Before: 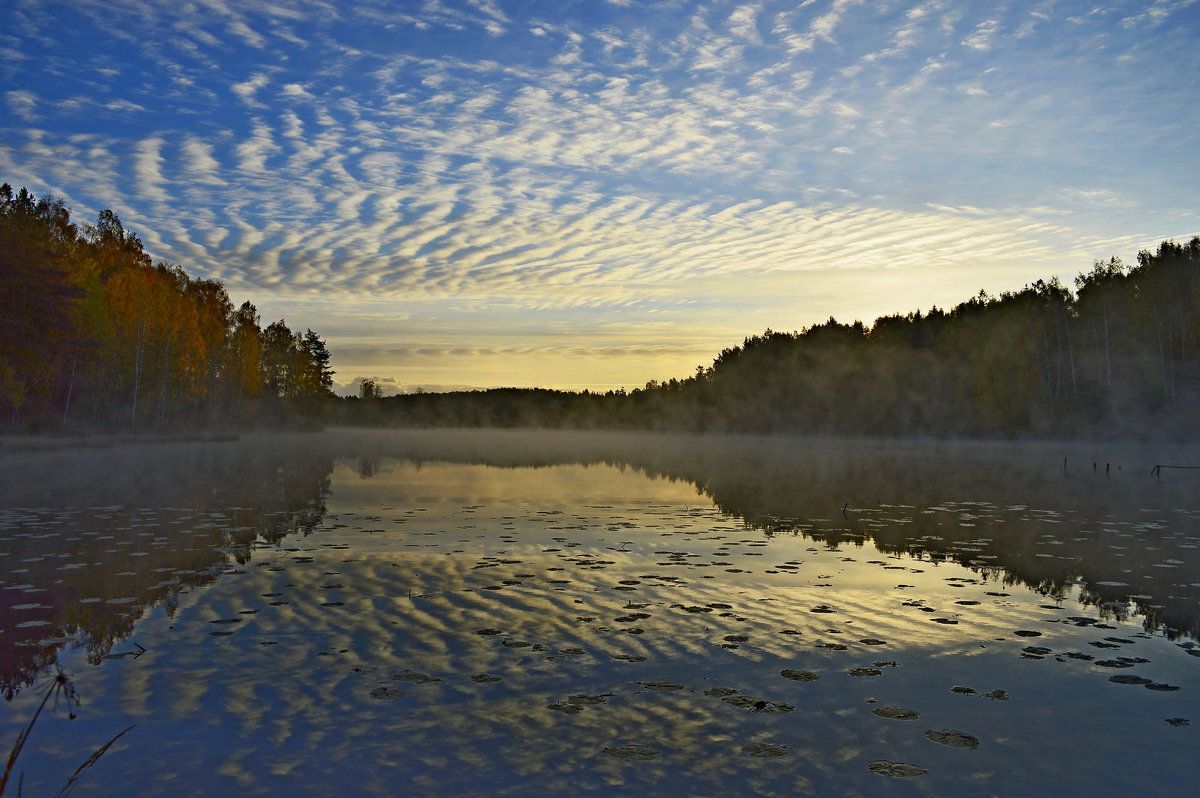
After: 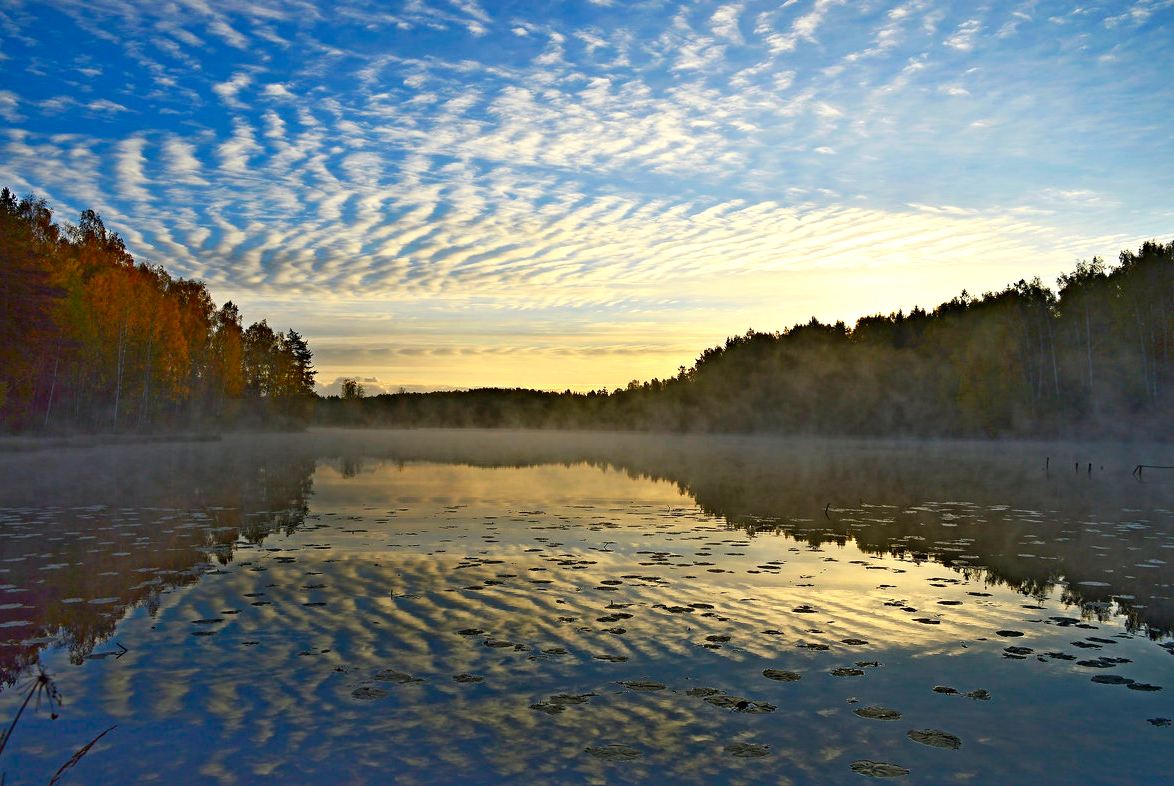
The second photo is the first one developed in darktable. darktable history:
crop and rotate: left 1.515%, right 0.616%, bottom 1.458%
exposure: exposure 0.436 EV, compensate highlight preservation false
